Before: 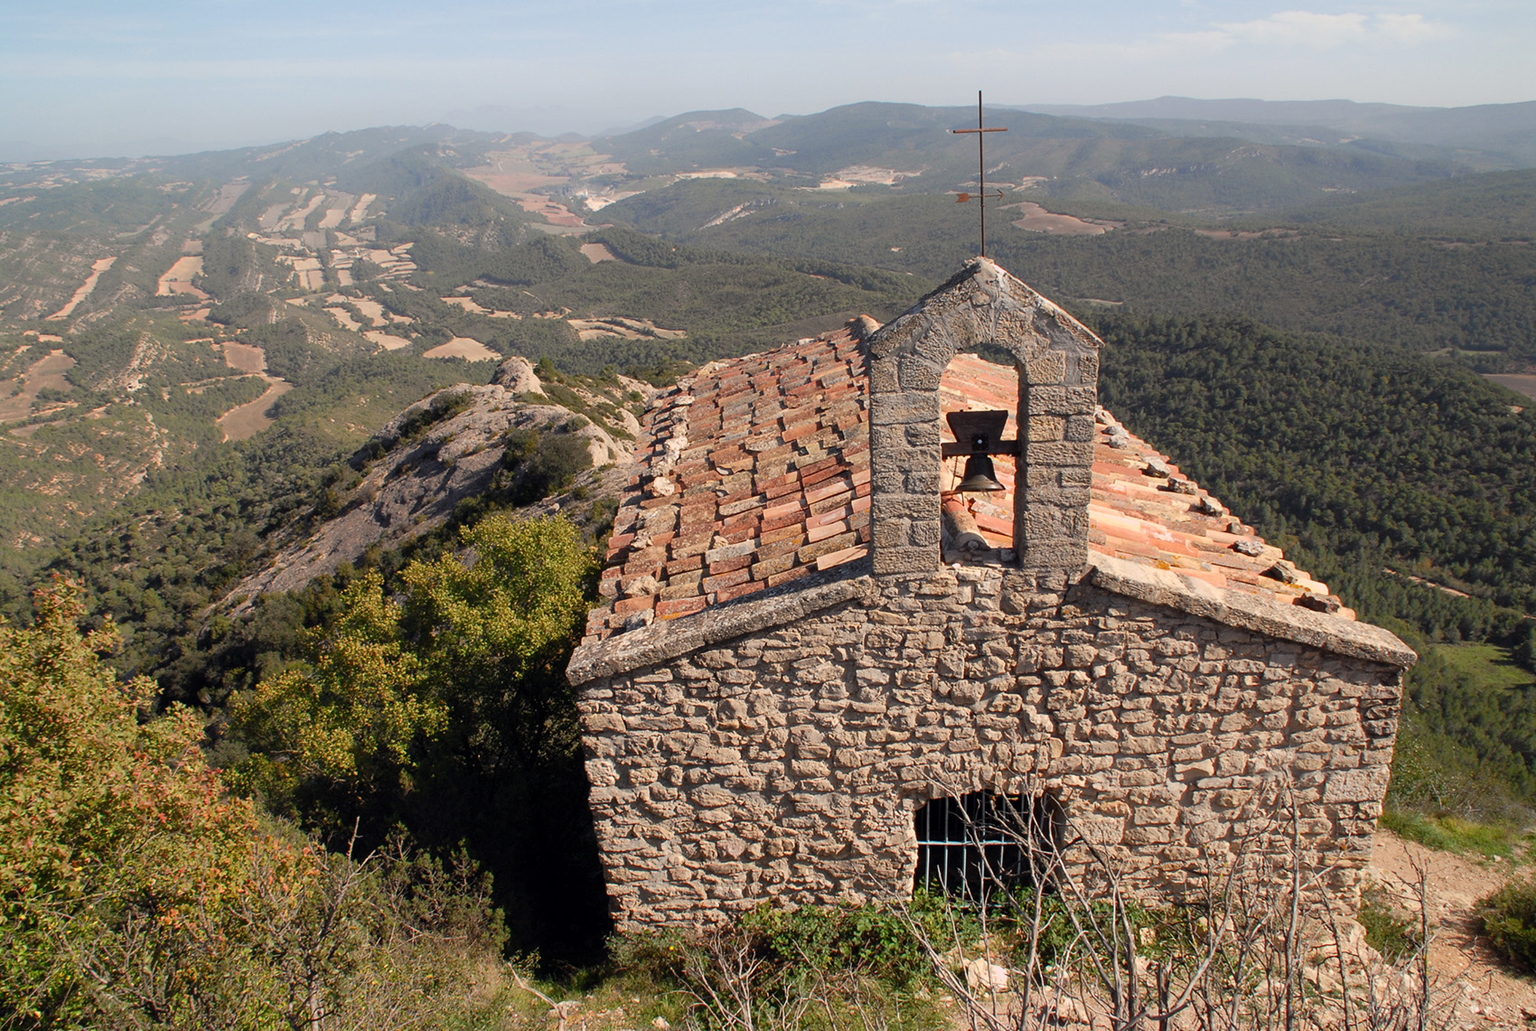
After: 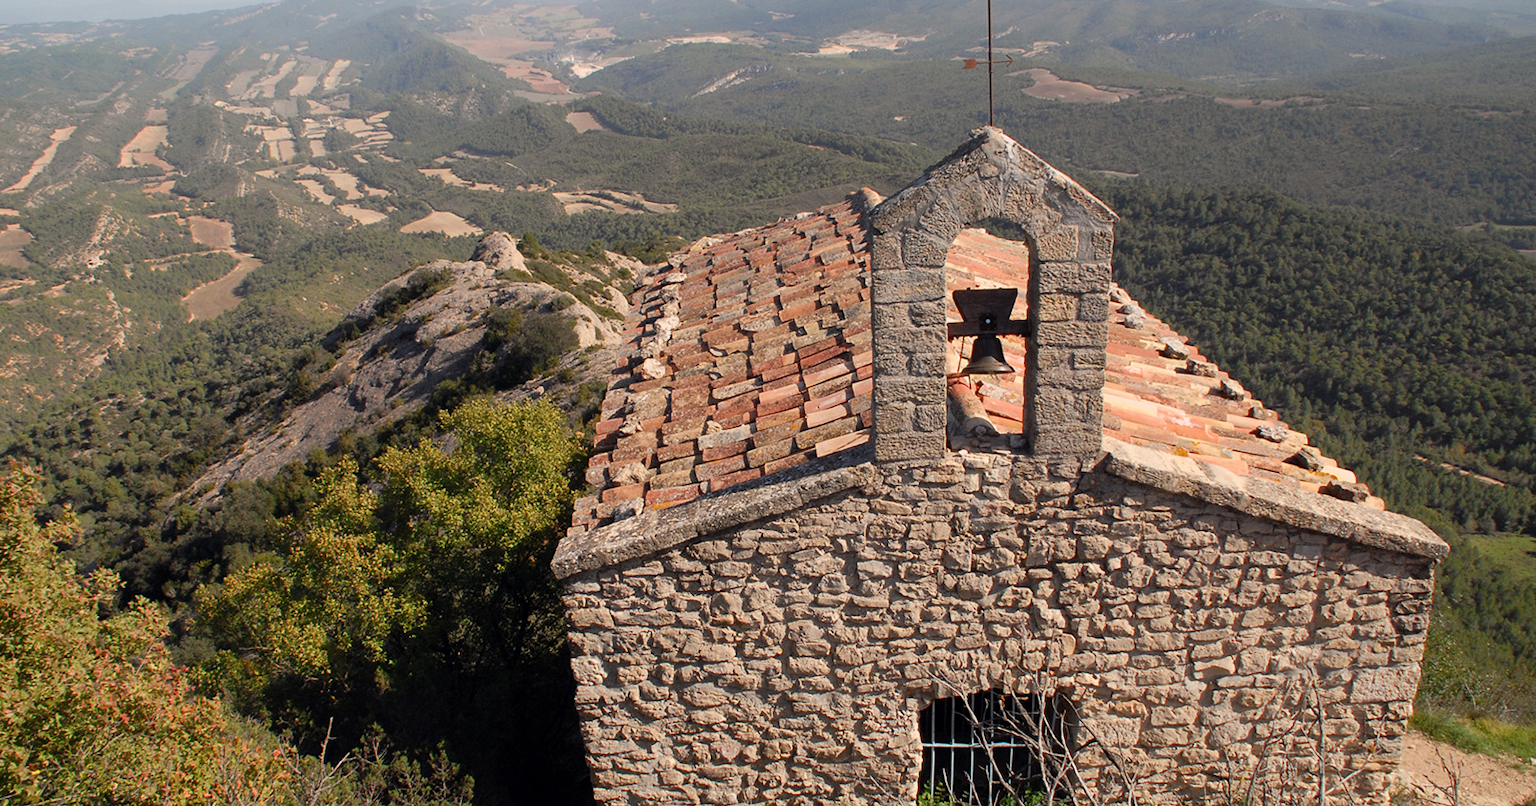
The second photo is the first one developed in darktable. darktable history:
crop and rotate: left 2.968%, top 13.343%, right 2.324%, bottom 12.578%
